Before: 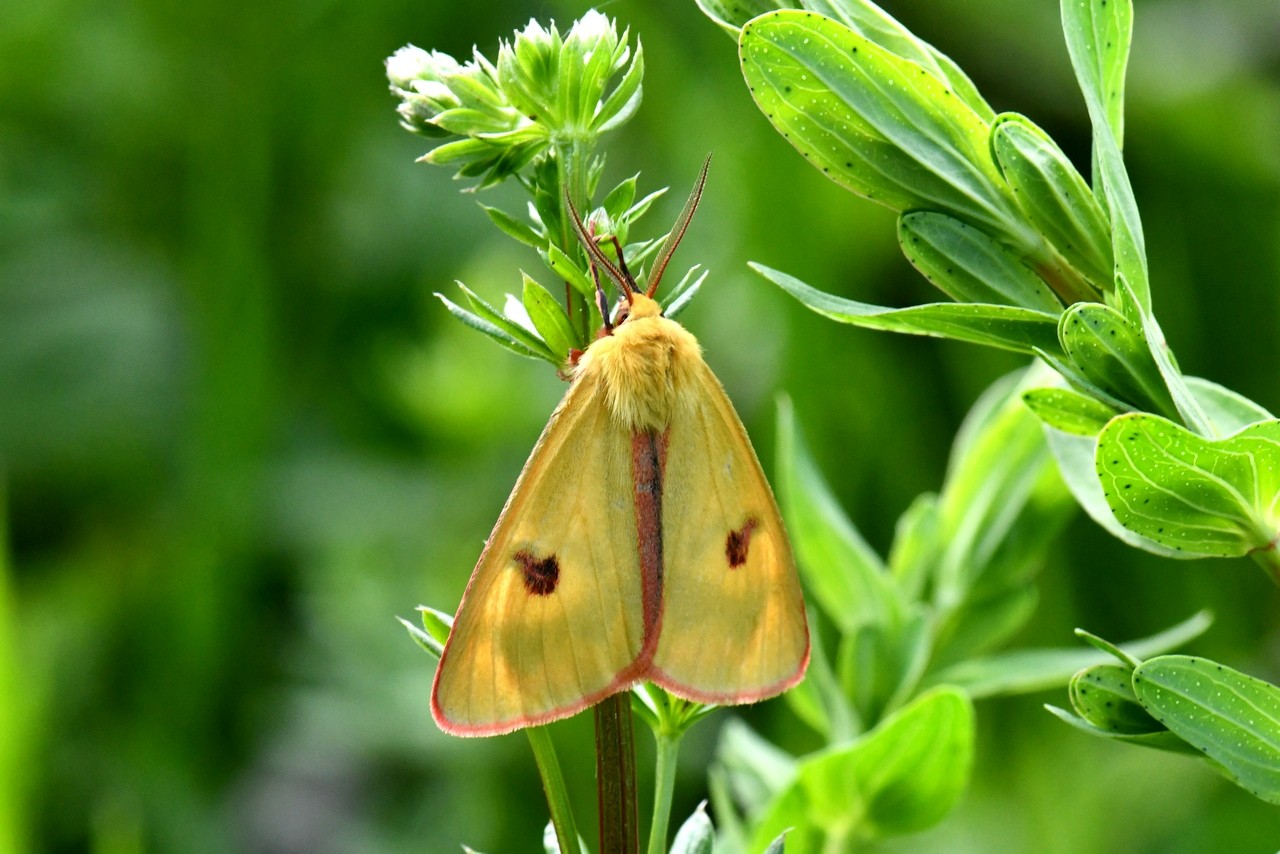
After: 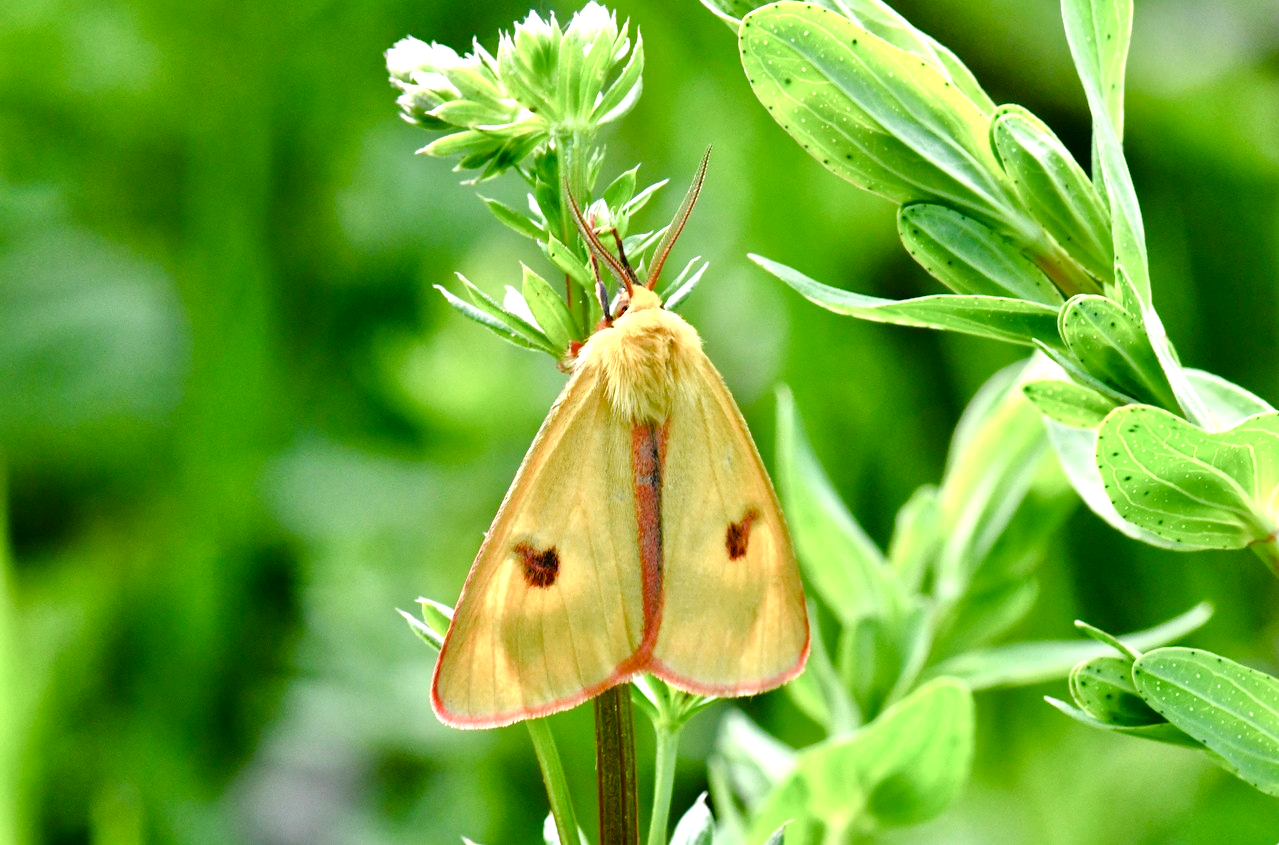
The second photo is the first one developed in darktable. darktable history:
tone equalizer: -8 EV 0.001 EV, -7 EV -0.004 EV, -6 EV 0.009 EV, -5 EV 0.032 EV, -4 EV 0.276 EV, -3 EV 0.644 EV, -2 EV 0.584 EV, -1 EV 0.187 EV, +0 EV 0.024 EV
color balance rgb: perceptual saturation grading › global saturation 20%, perceptual saturation grading › highlights -50%, perceptual saturation grading › shadows 30%, perceptual brilliance grading › global brilliance 10%, perceptual brilliance grading › shadows 15%
crop: top 1.049%, right 0.001%
